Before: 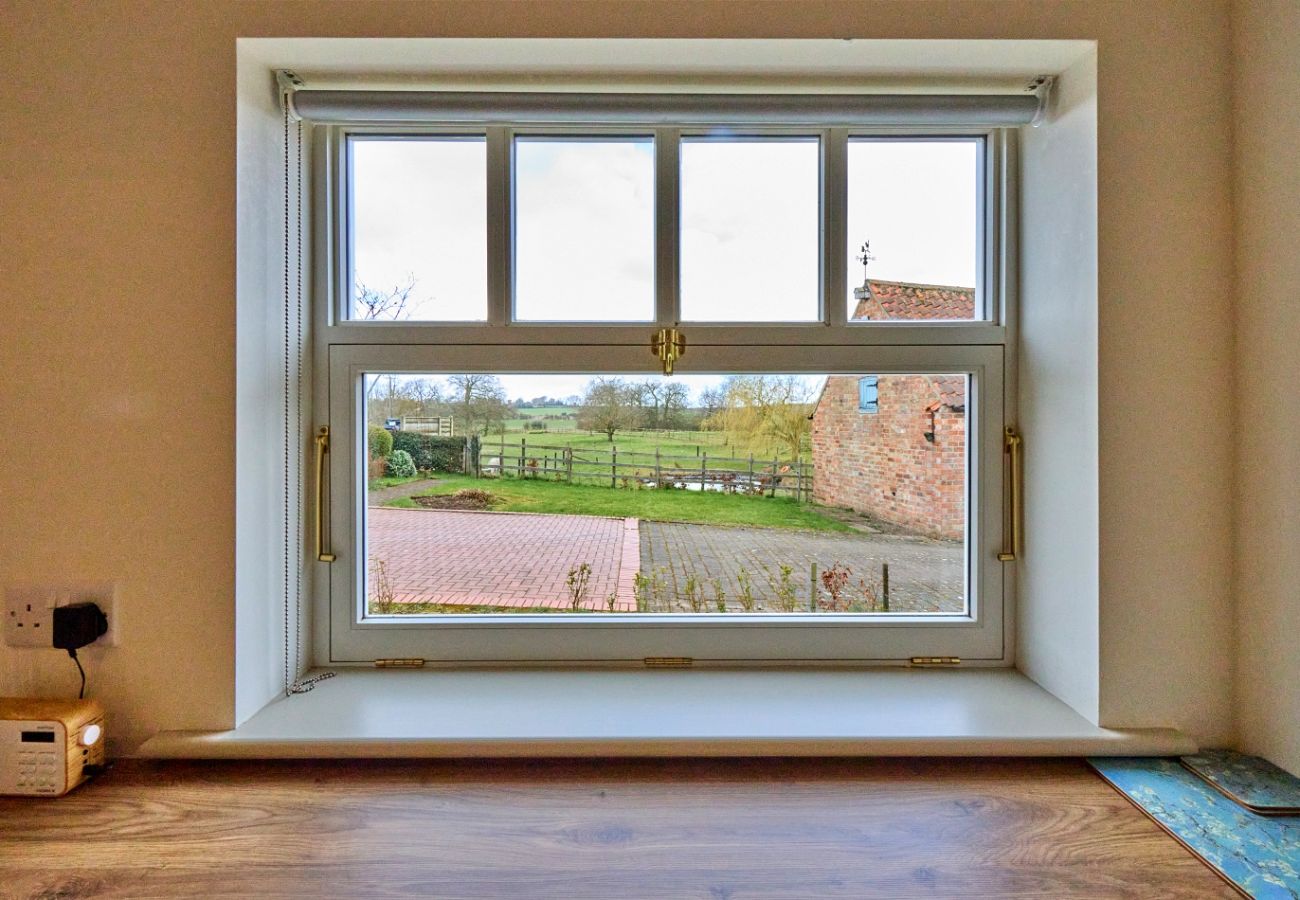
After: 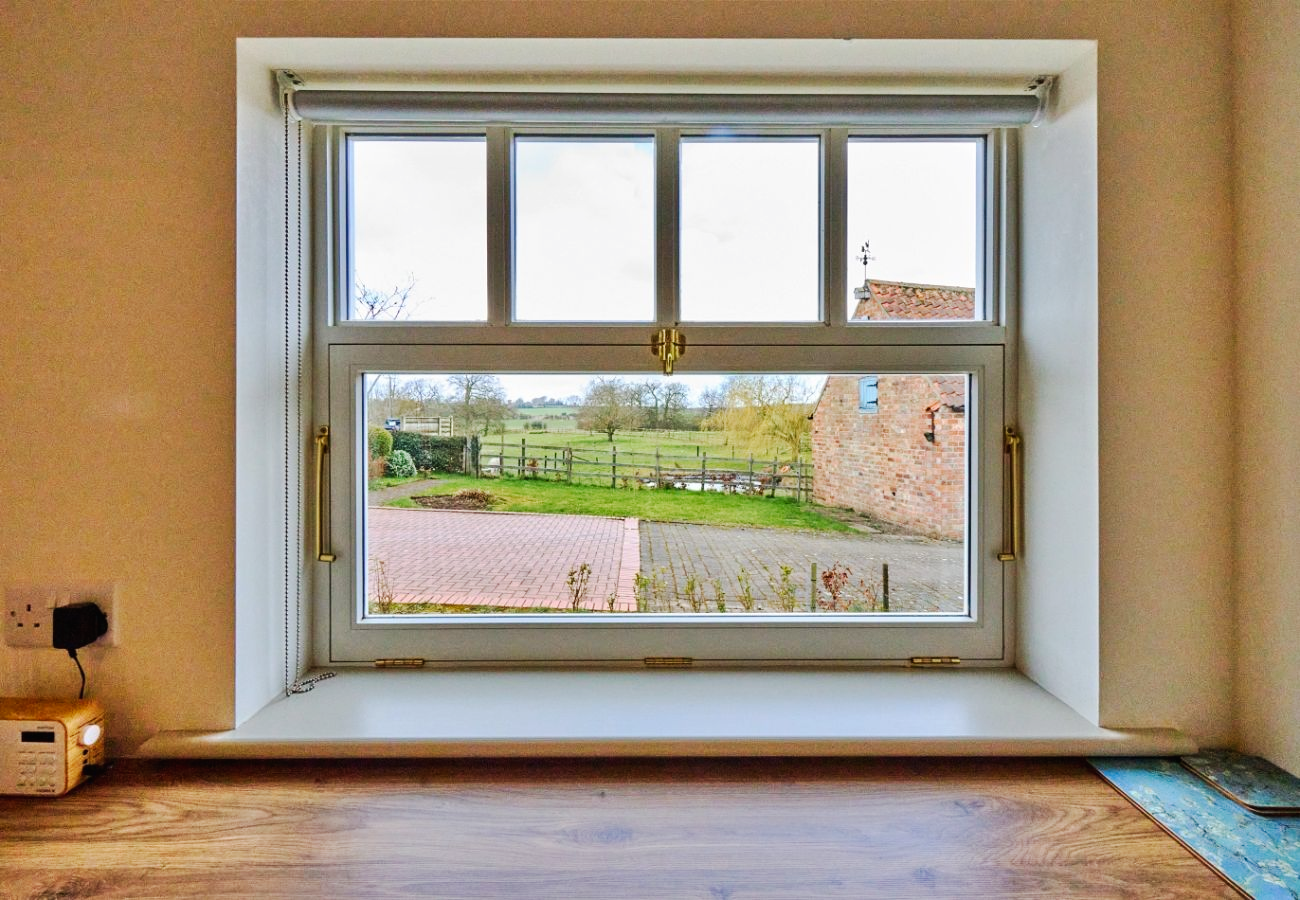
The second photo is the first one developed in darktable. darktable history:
tone curve: curves: ch0 [(0, 0.01) (0.037, 0.032) (0.131, 0.108) (0.275, 0.256) (0.483, 0.512) (0.61, 0.665) (0.696, 0.742) (0.792, 0.819) (0.911, 0.925) (0.997, 0.995)]; ch1 [(0, 0) (0.301, 0.3) (0.423, 0.421) (0.492, 0.488) (0.507, 0.503) (0.53, 0.532) (0.573, 0.586) (0.683, 0.702) (0.746, 0.77) (1, 1)]; ch2 [(0, 0) (0.246, 0.233) (0.36, 0.352) (0.415, 0.415) (0.485, 0.487) (0.502, 0.504) (0.525, 0.518) (0.539, 0.539) (0.587, 0.594) (0.636, 0.652) (0.711, 0.729) (0.845, 0.855) (0.998, 0.977)], preserve colors none
